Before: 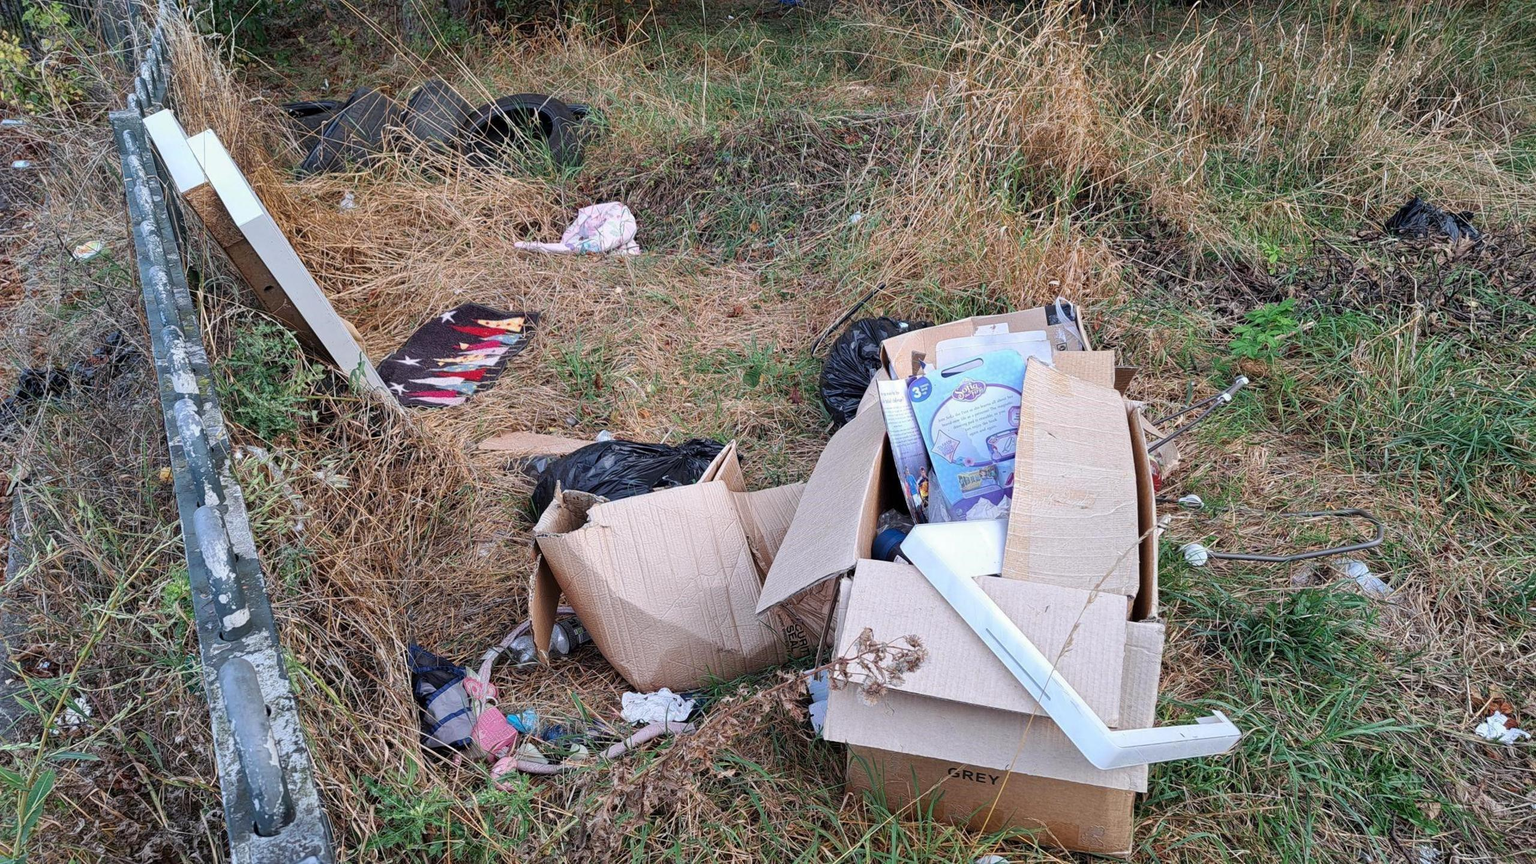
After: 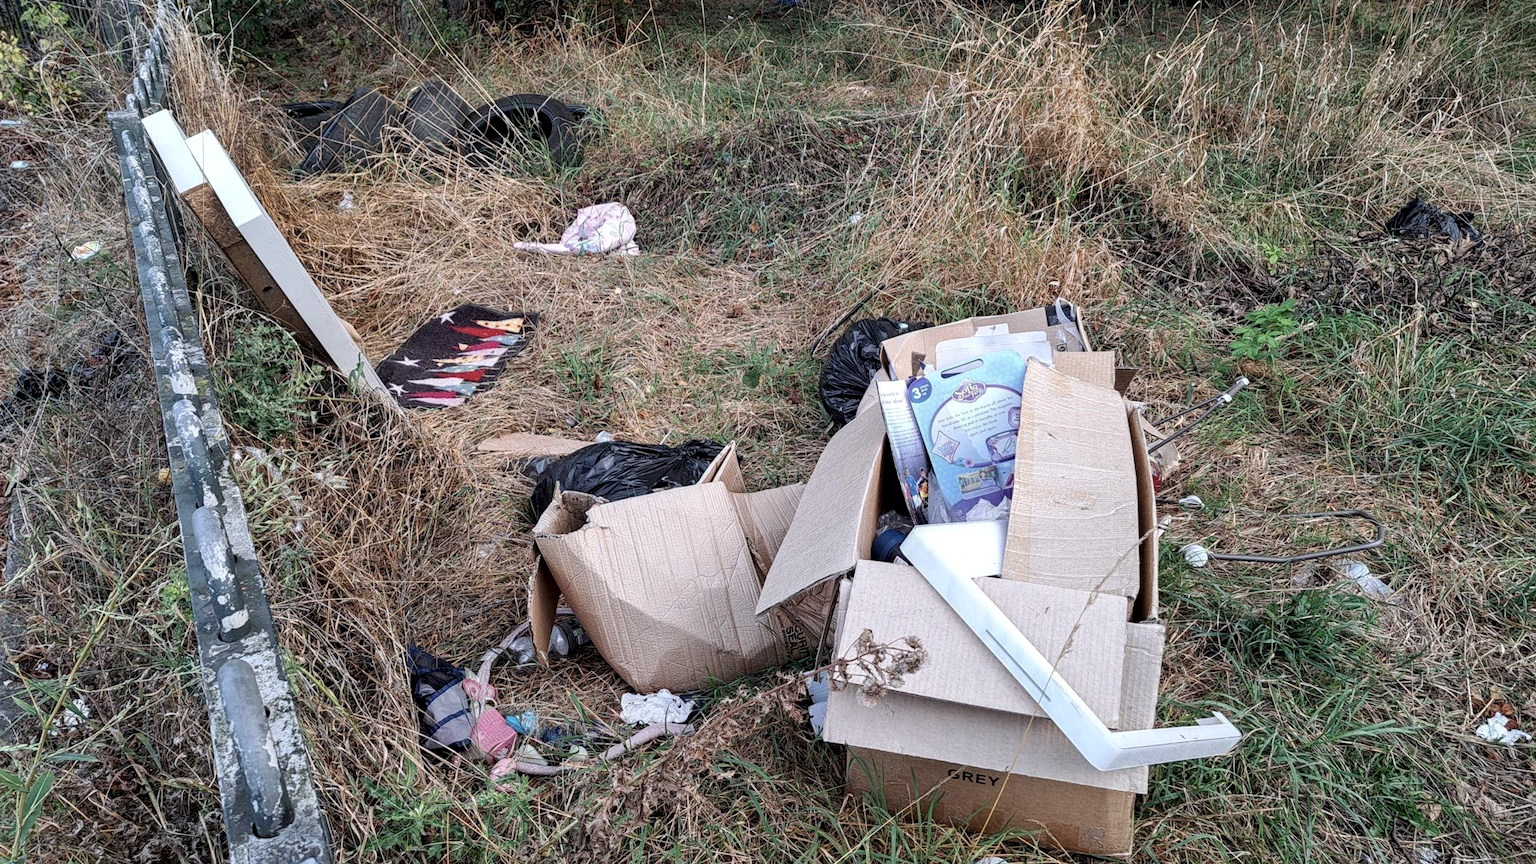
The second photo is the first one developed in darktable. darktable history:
local contrast: highlights 25%, shadows 75%, midtone range 0.75
color correction: saturation 0.8
crop and rotate: left 0.126%
